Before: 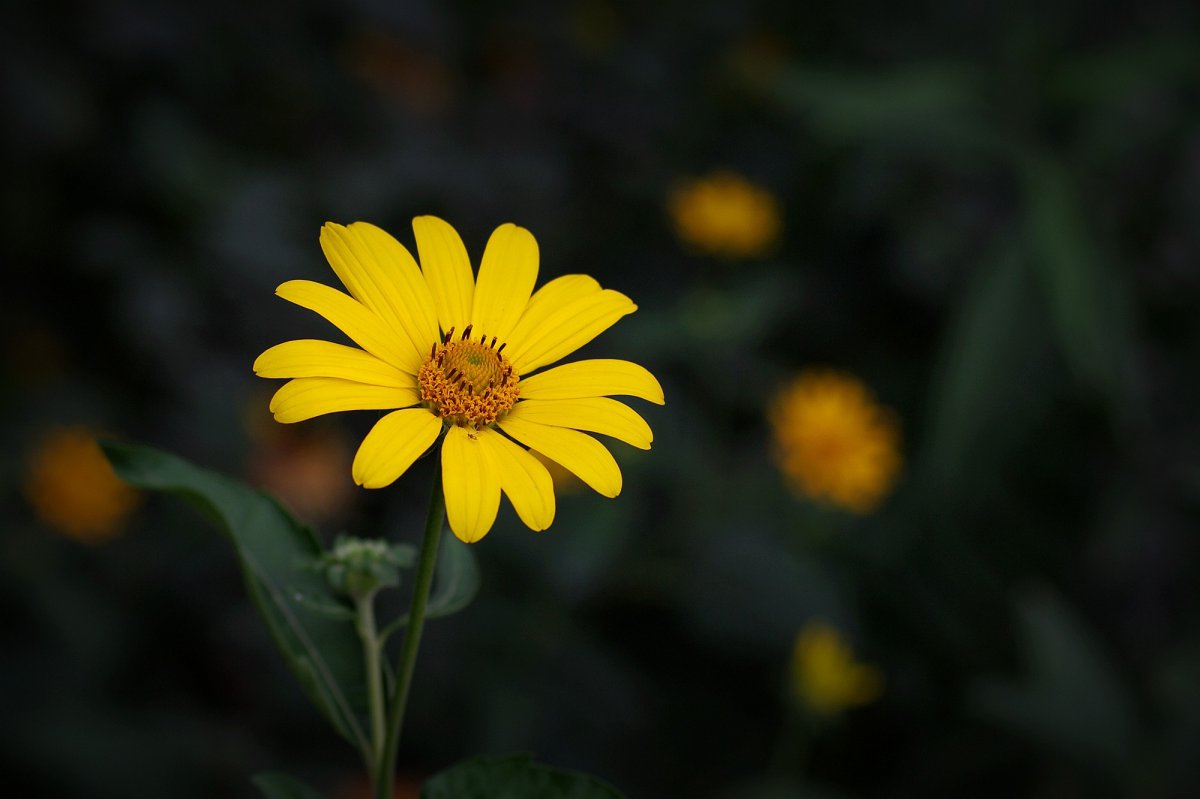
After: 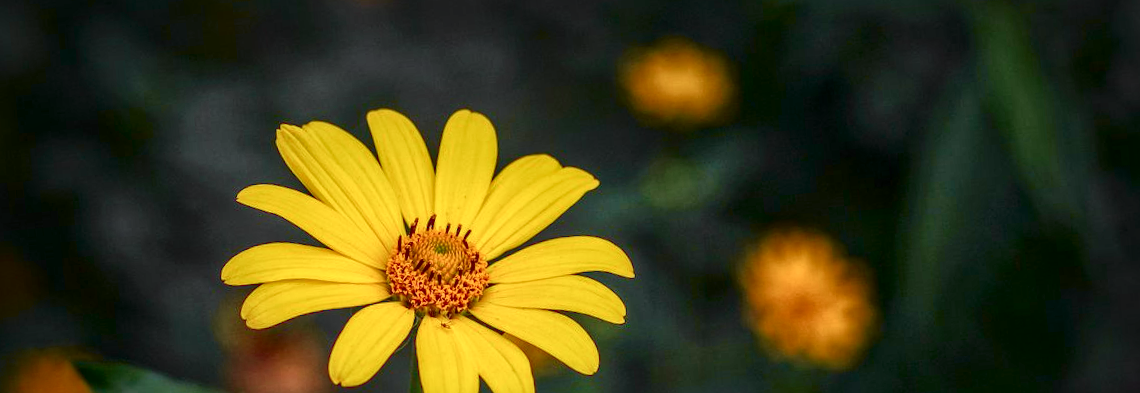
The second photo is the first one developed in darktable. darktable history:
global tonemap: drago (1, 100), detail 1
crop and rotate: top 10.605%, bottom 33.274%
local contrast: highlights 0%, shadows 0%, detail 133%
contrast brightness saturation: contrast 0.19, brightness -0.11, saturation 0.21
rotate and perspective: rotation -5°, crop left 0.05, crop right 0.952, crop top 0.11, crop bottom 0.89
color balance rgb: contrast -30%
tone curve: curves: ch0 [(0, 0.015) (0.037, 0.032) (0.131, 0.113) (0.275, 0.26) (0.497, 0.531) (0.617, 0.663) (0.704, 0.748) (0.813, 0.842) (0.911, 0.931) (0.997, 1)]; ch1 [(0, 0) (0.301, 0.3) (0.444, 0.438) (0.493, 0.494) (0.501, 0.499) (0.534, 0.543) (0.582, 0.605) (0.658, 0.687) (0.746, 0.79) (1, 1)]; ch2 [(0, 0) (0.246, 0.234) (0.36, 0.356) (0.415, 0.426) (0.476, 0.492) (0.502, 0.499) (0.525, 0.513) (0.533, 0.534) (0.586, 0.598) (0.634, 0.643) (0.706, 0.717) (0.853, 0.83) (1, 0.951)], color space Lab, independent channels, preserve colors none
color correction: saturation 0.98
